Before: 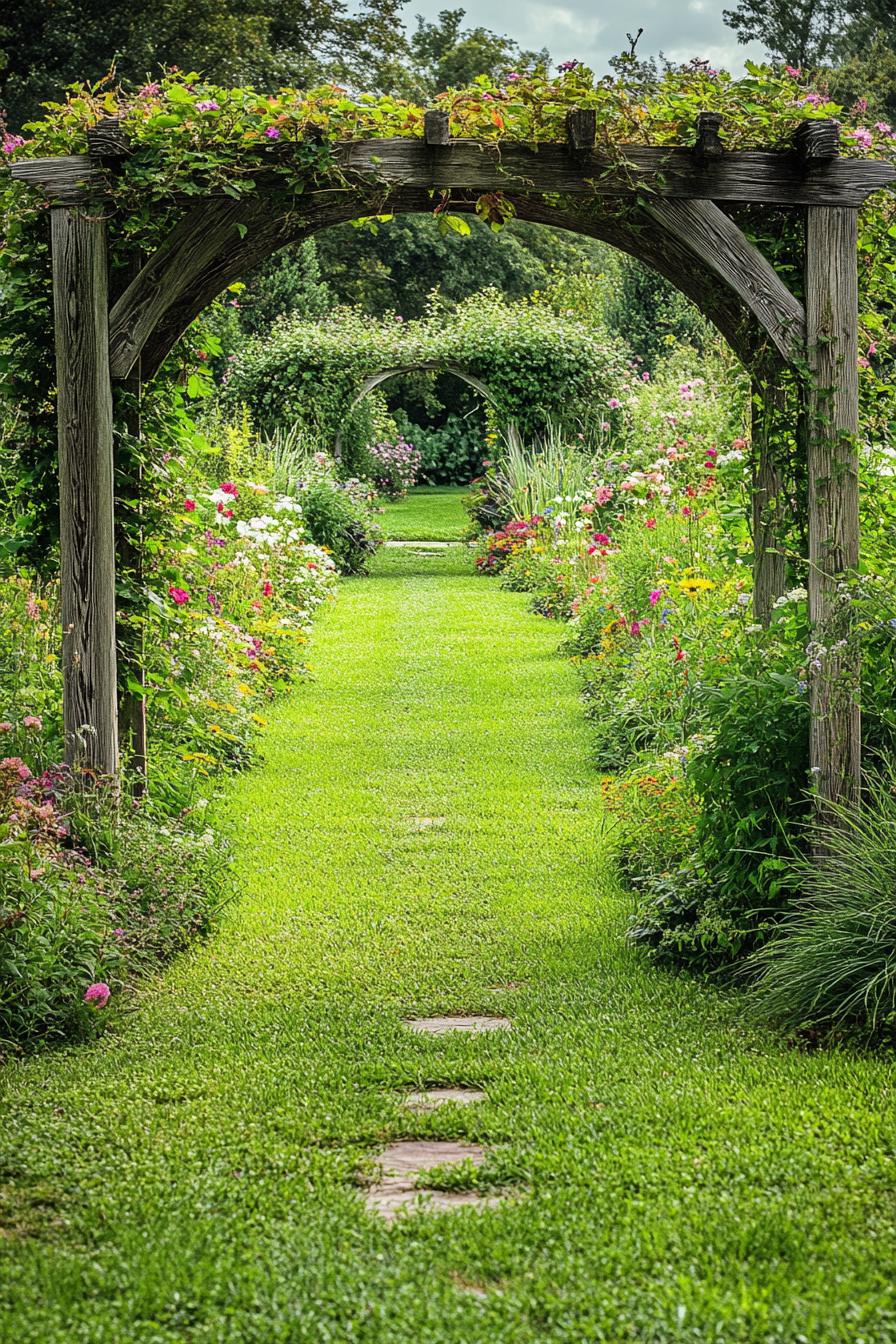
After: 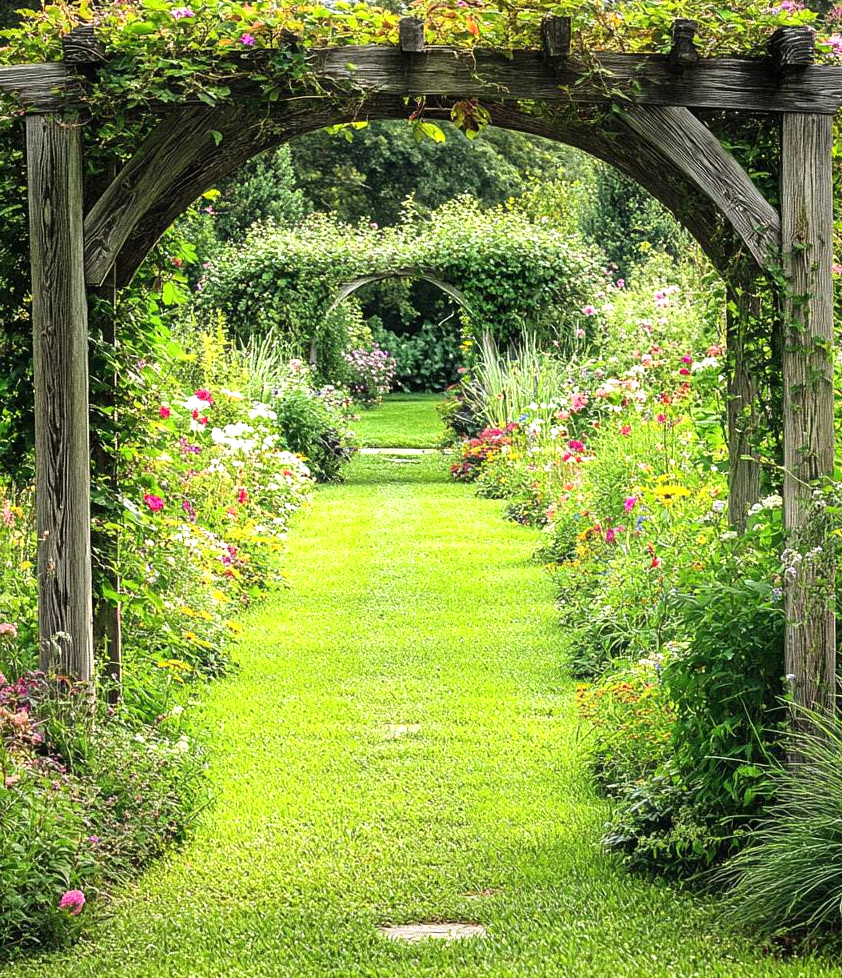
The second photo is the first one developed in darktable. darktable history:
exposure: exposure 0.602 EV, compensate exposure bias true, compensate highlight preservation false
crop: left 2.809%, top 6.989%, right 3.152%, bottom 20.241%
